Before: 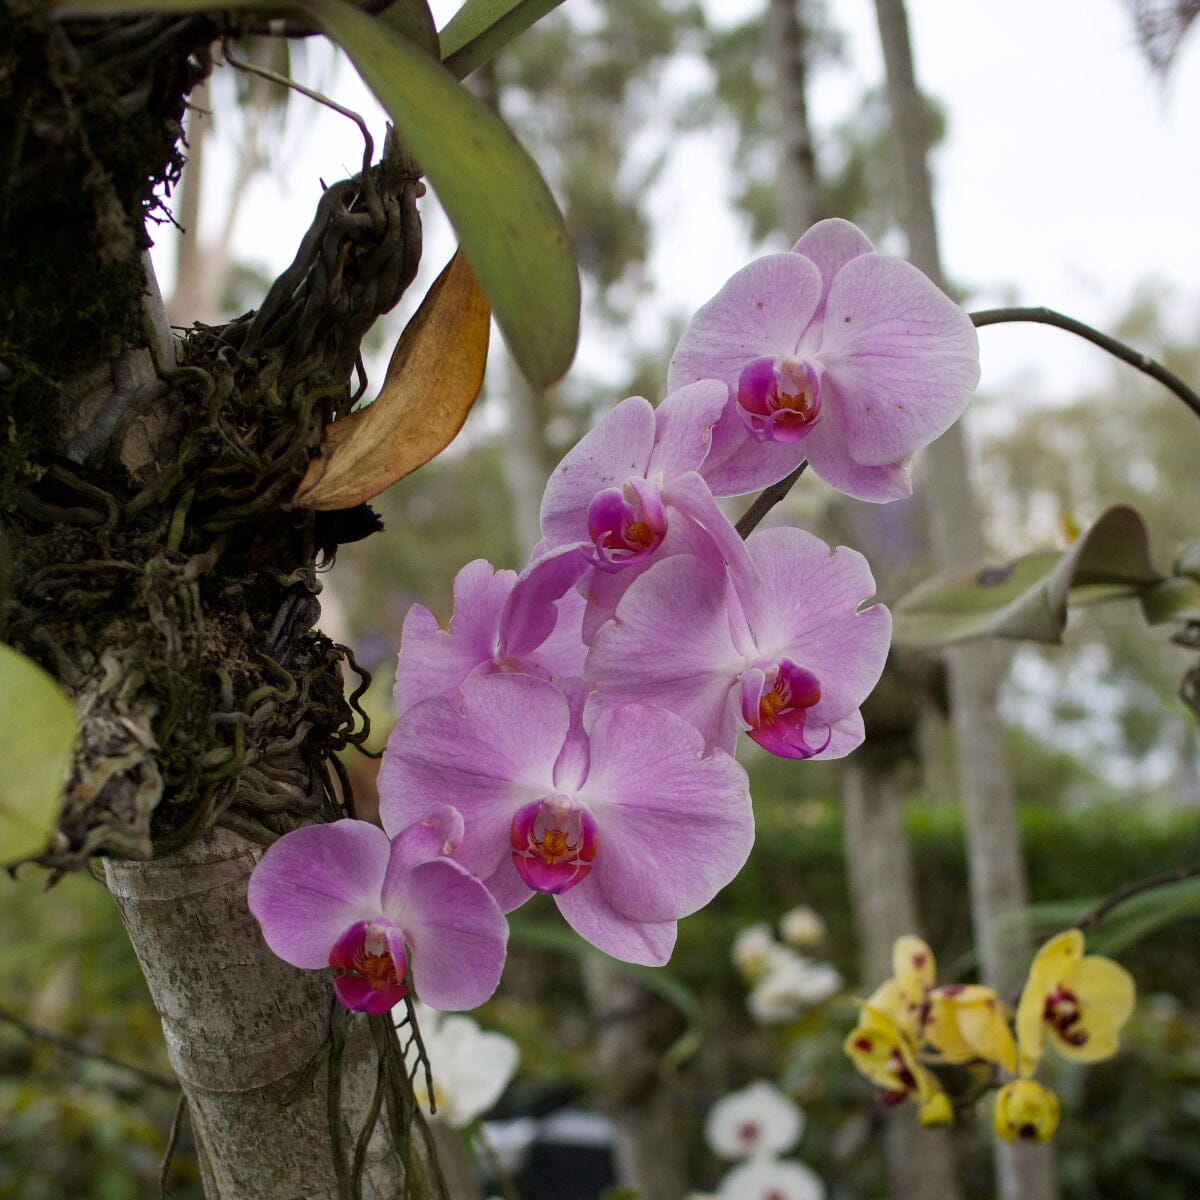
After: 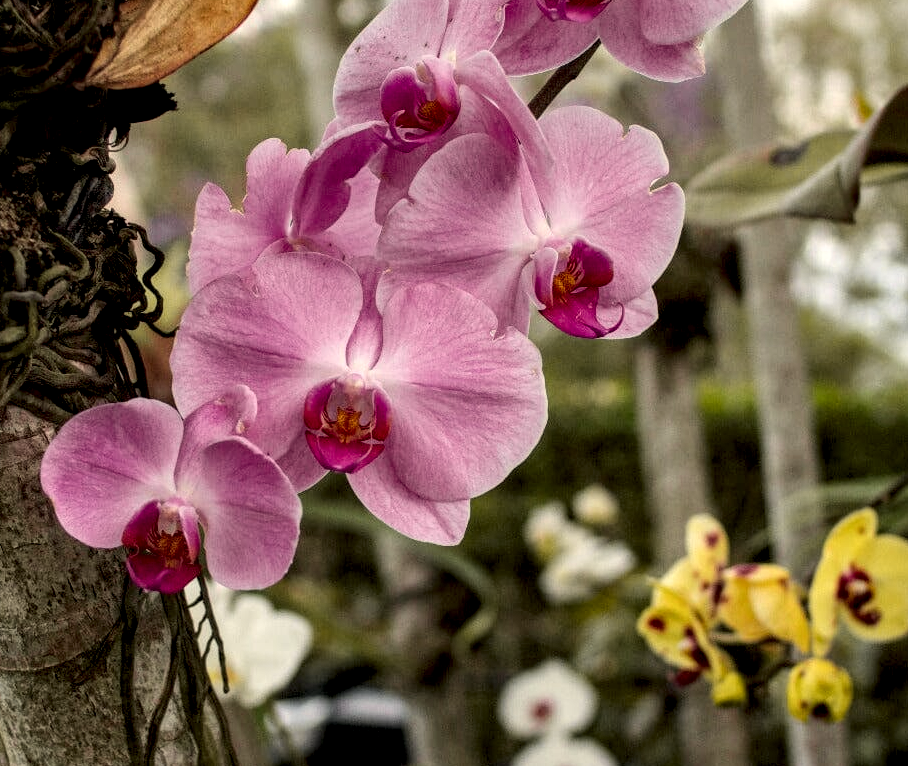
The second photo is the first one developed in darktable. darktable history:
crop and rotate: left 17.299%, top 35.115%, right 7.015%, bottom 1.024%
local contrast: highlights 65%, shadows 54%, detail 169%, midtone range 0.514
tone curve: curves: ch0 [(0, 0.013) (0.036, 0.035) (0.274, 0.288) (0.504, 0.536) (0.844, 0.84) (1, 0.97)]; ch1 [(0, 0) (0.389, 0.403) (0.462, 0.48) (0.499, 0.5) (0.522, 0.534) (0.567, 0.588) (0.626, 0.645) (0.749, 0.781) (1, 1)]; ch2 [(0, 0) (0.457, 0.486) (0.5, 0.501) (0.533, 0.539) (0.599, 0.6) (0.704, 0.732) (1, 1)], color space Lab, independent channels, preserve colors none
white balance: red 1.029, blue 0.92
